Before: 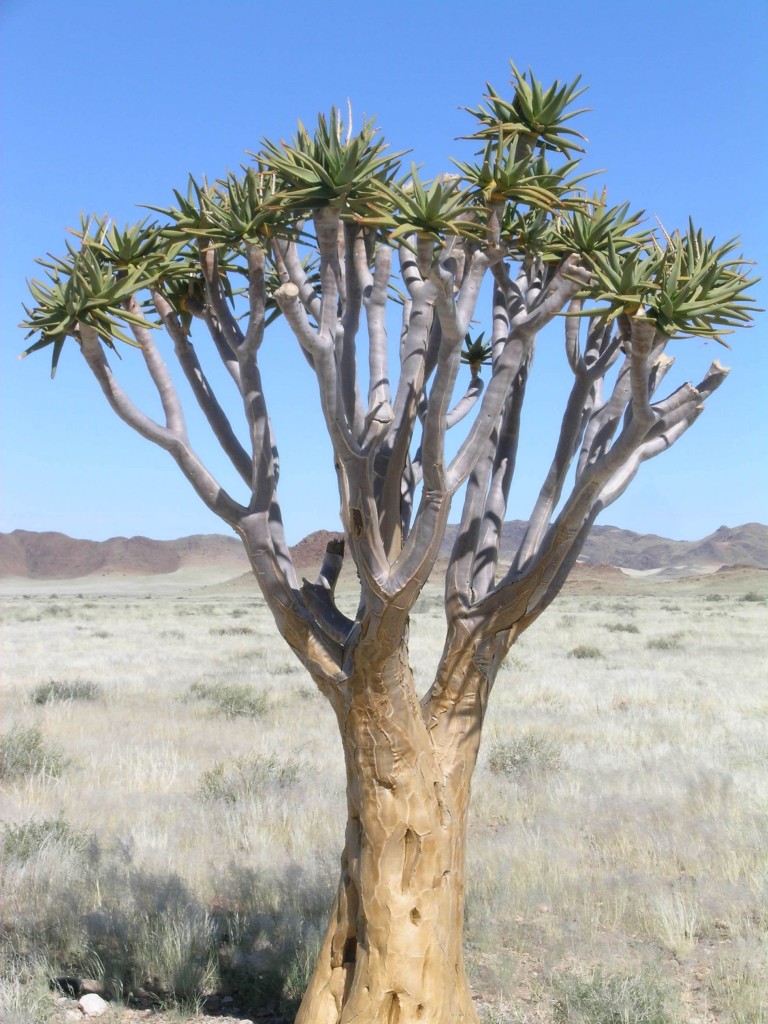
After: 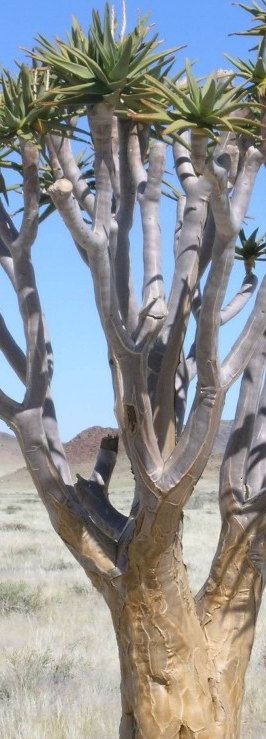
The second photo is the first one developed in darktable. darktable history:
crop and rotate: left 29.495%, top 10.16%, right 35.767%, bottom 17.614%
